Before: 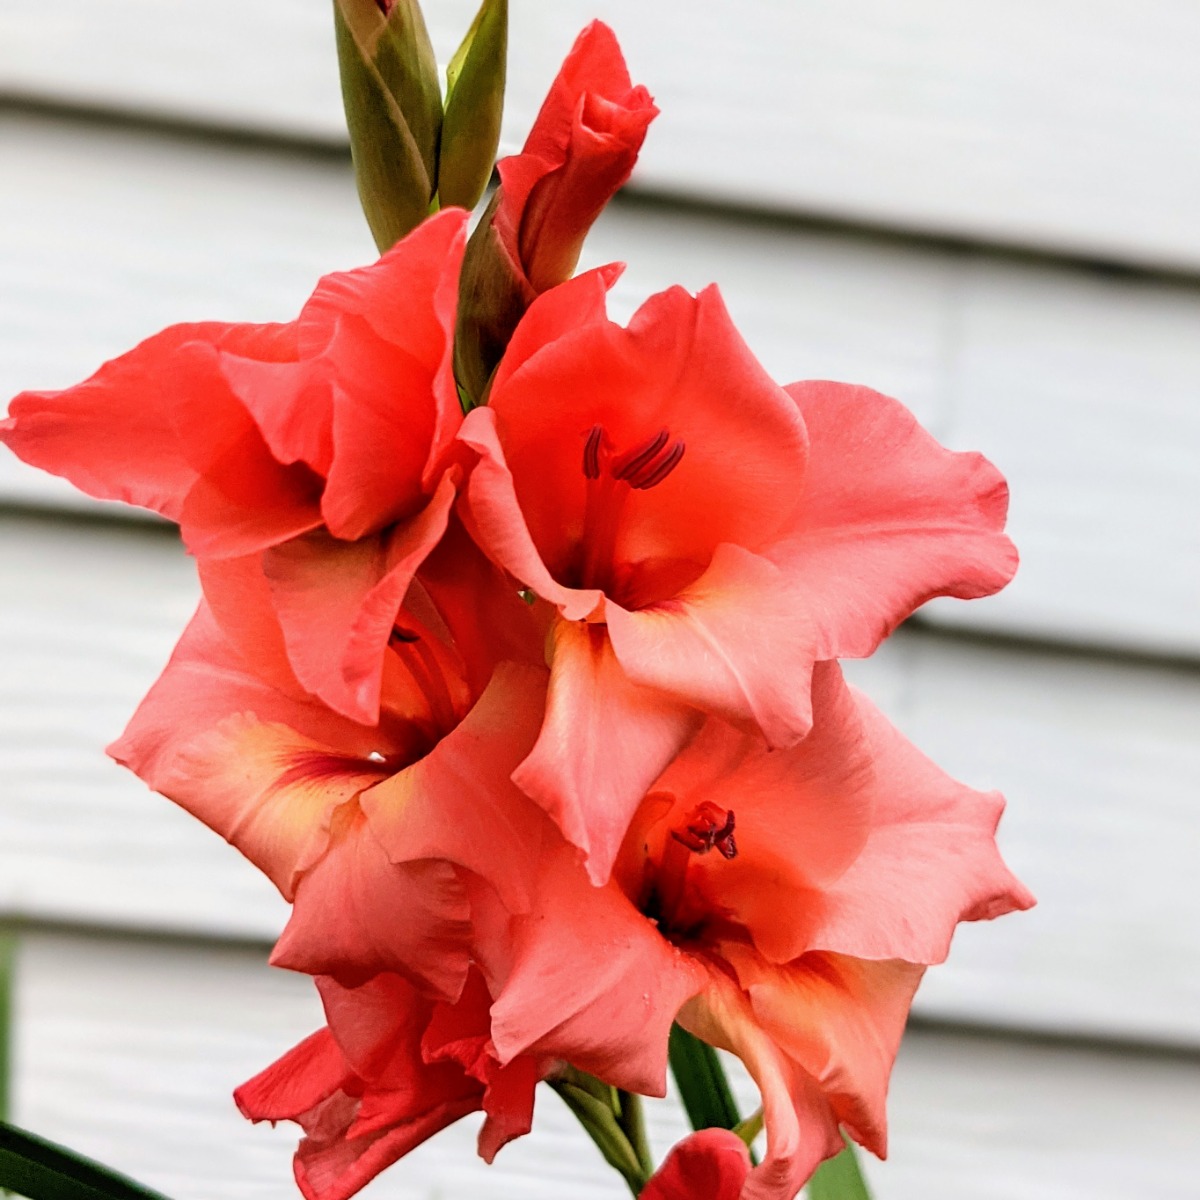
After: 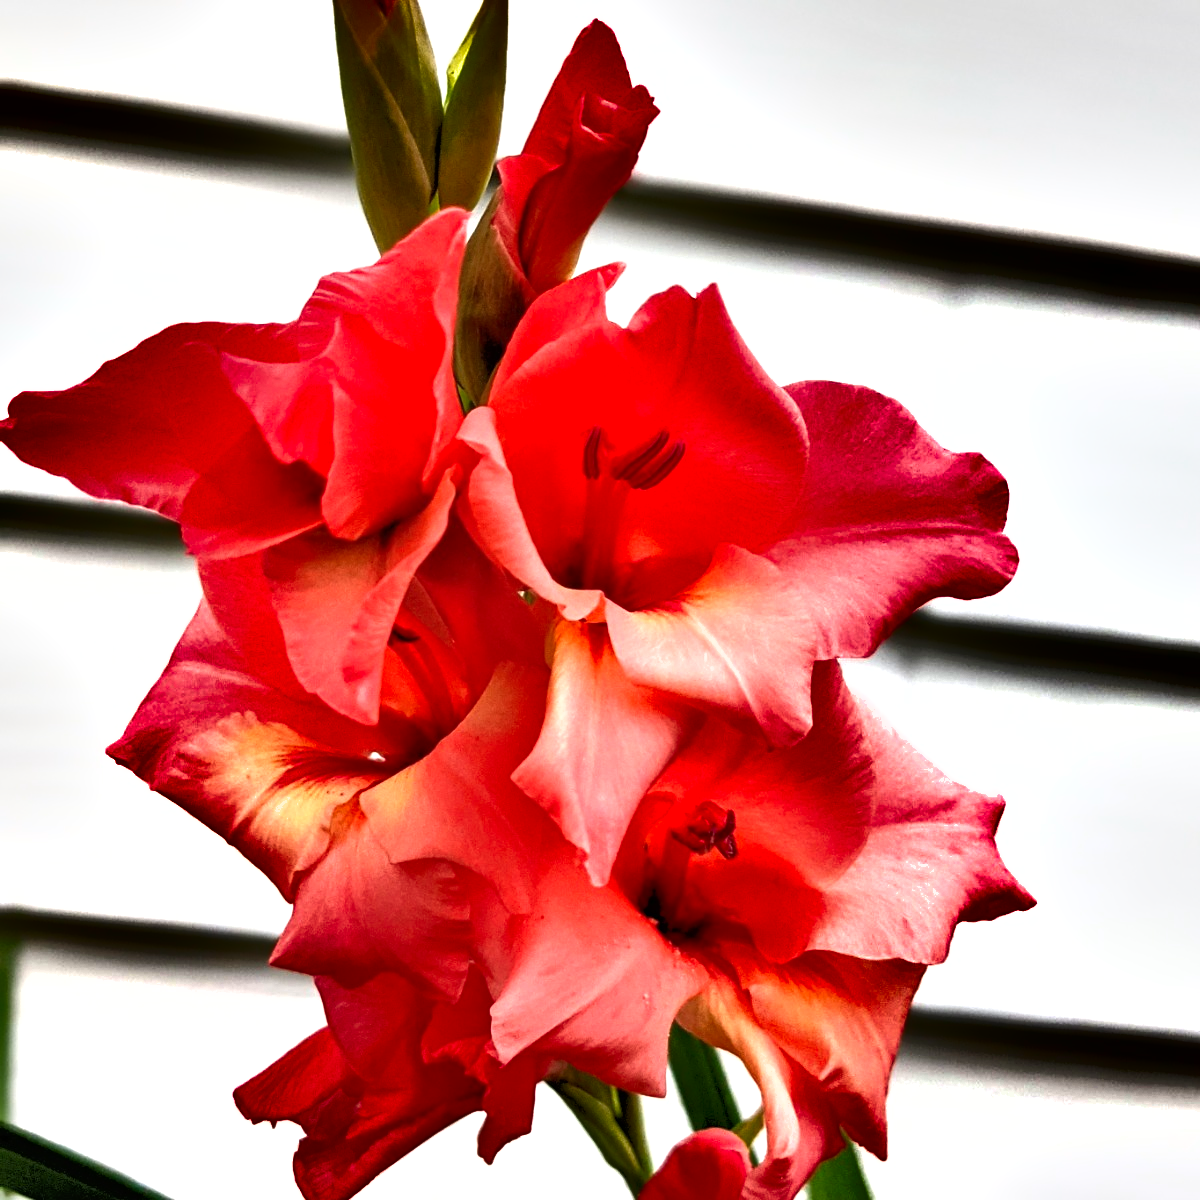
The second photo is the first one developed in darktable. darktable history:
shadows and highlights: shadows 20.73, highlights -81.17, soften with gaussian
tone equalizer: -8 EV -1.85 EV, -7 EV -1.12 EV, -6 EV -1.64 EV
exposure: black level correction 0, exposure 0.695 EV, compensate highlight preservation false
